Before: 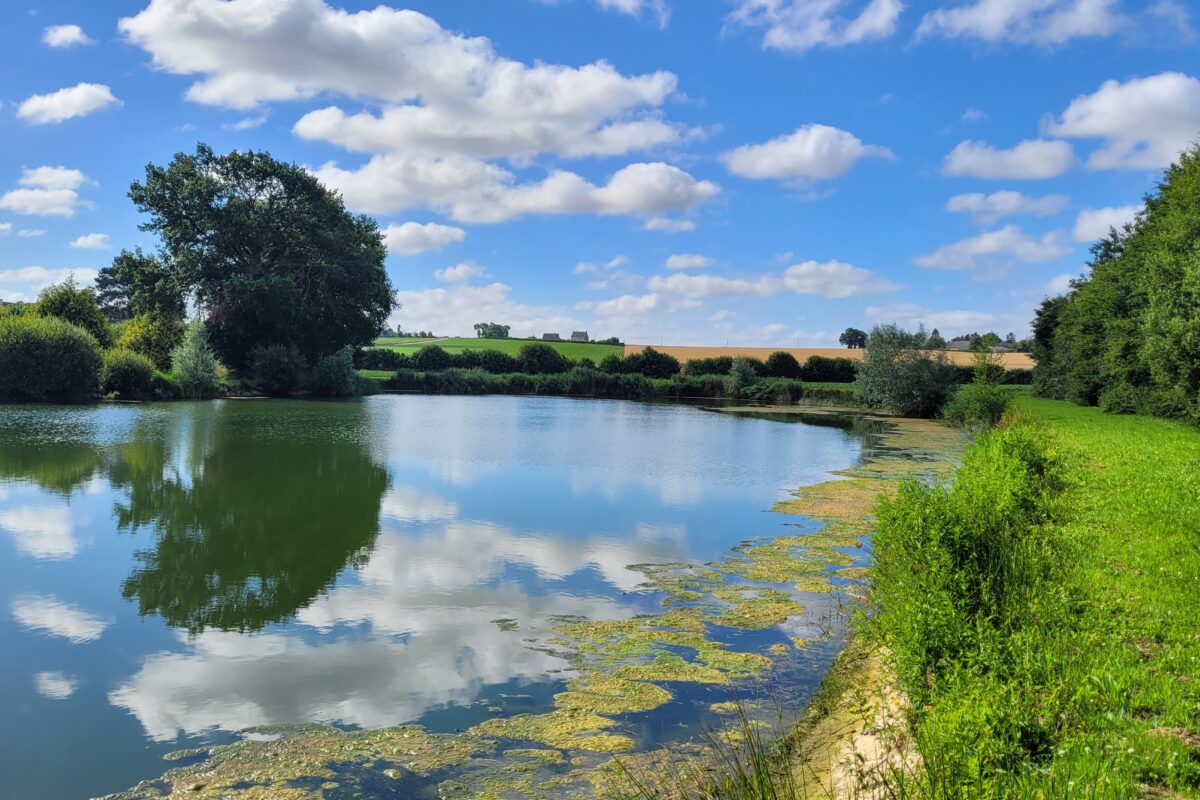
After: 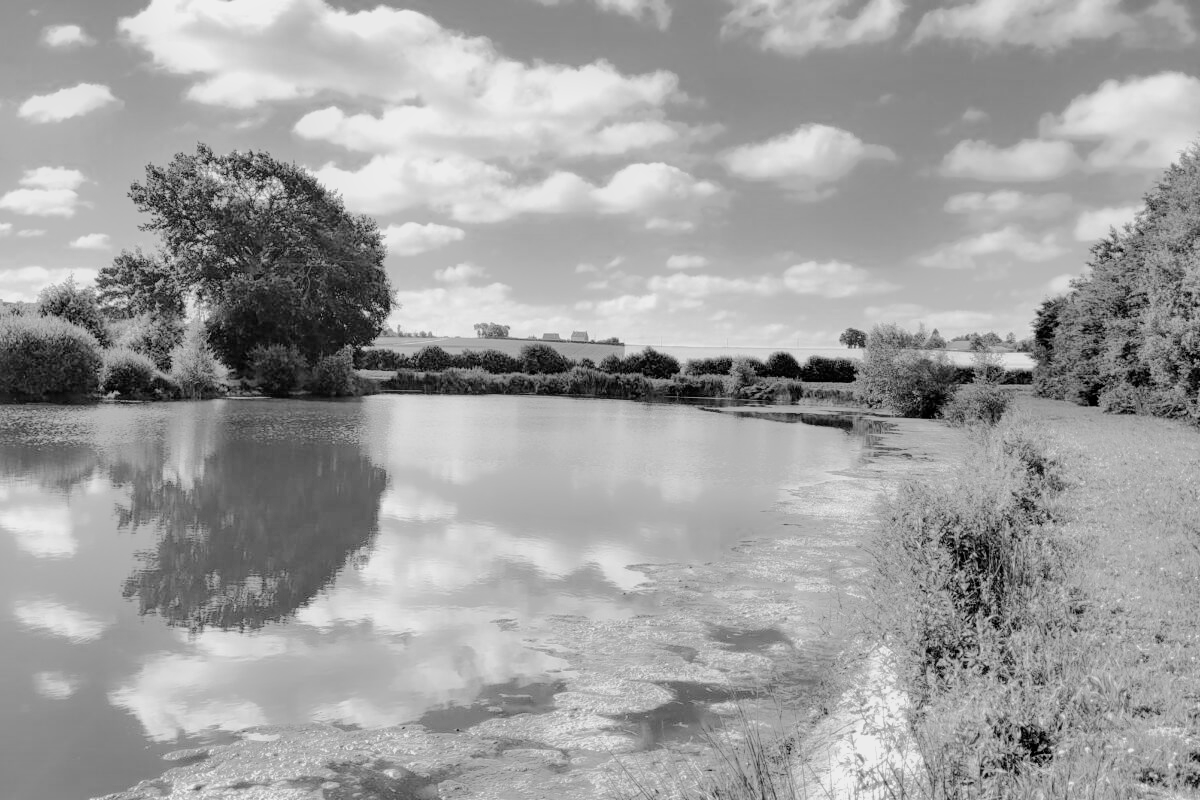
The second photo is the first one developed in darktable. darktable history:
white balance: red 4.26, blue 1.802
monochrome: a -71.75, b 75.82
filmic rgb: black relative exposure -7.65 EV, white relative exposure 4.56 EV, hardness 3.61
